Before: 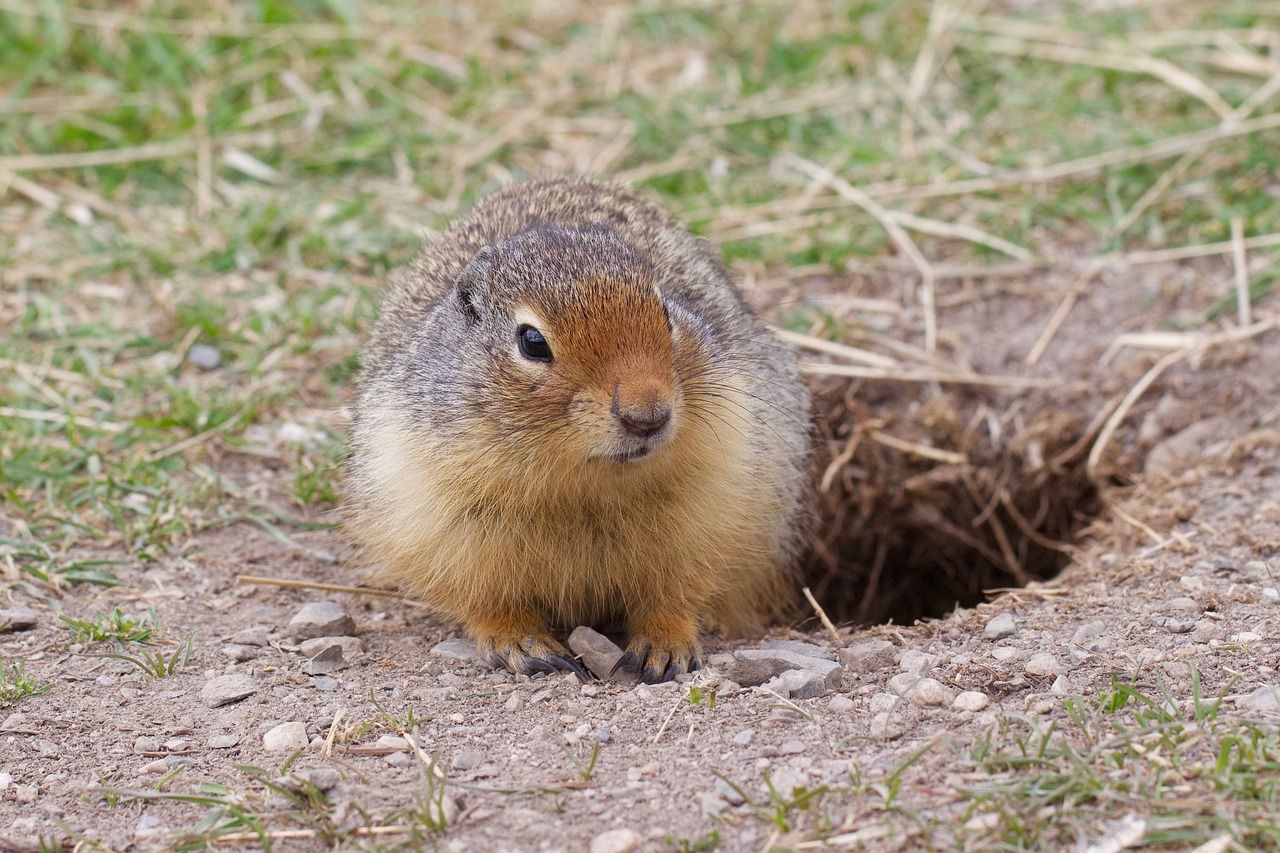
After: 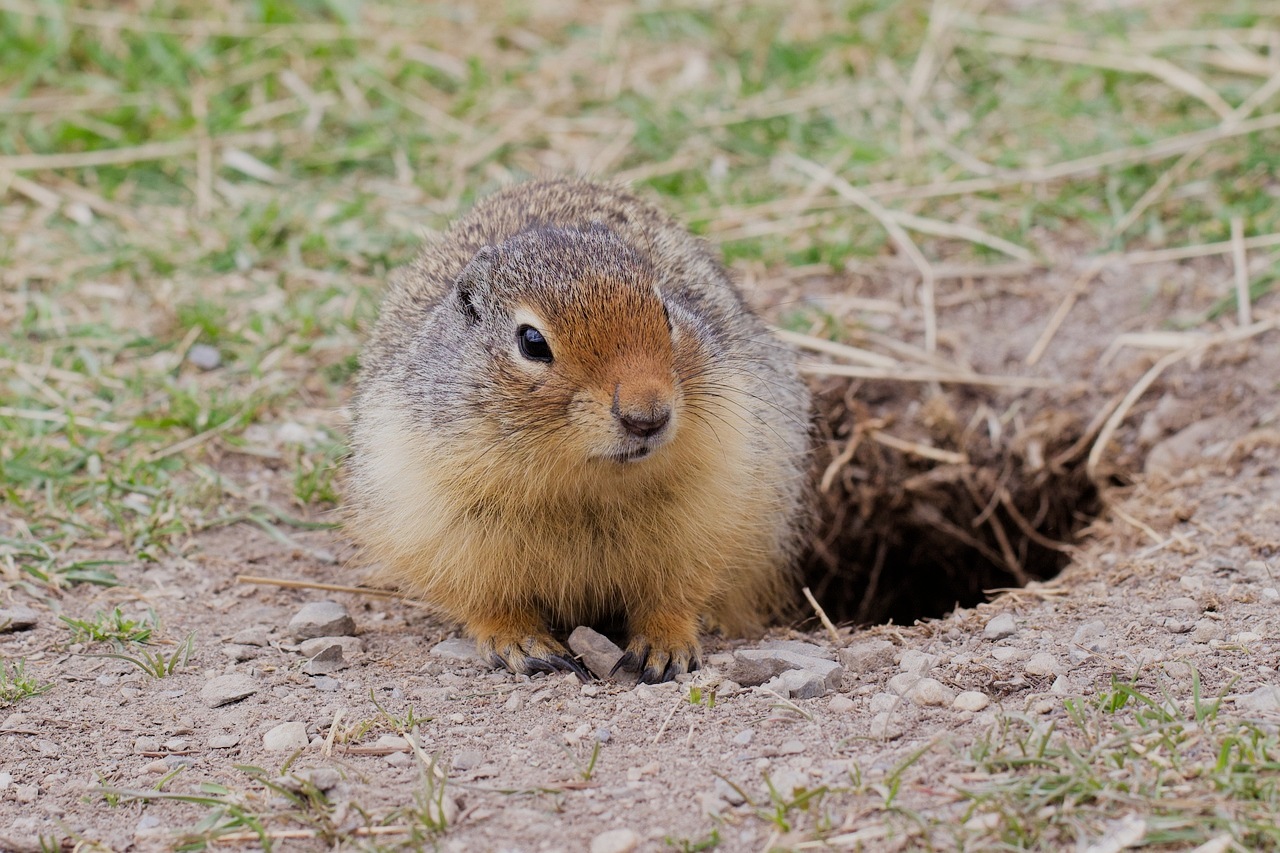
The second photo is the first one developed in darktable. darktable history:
filmic rgb: black relative exposure -7.65 EV, white relative exposure 4.56 EV, hardness 3.61, contrast 1.115
